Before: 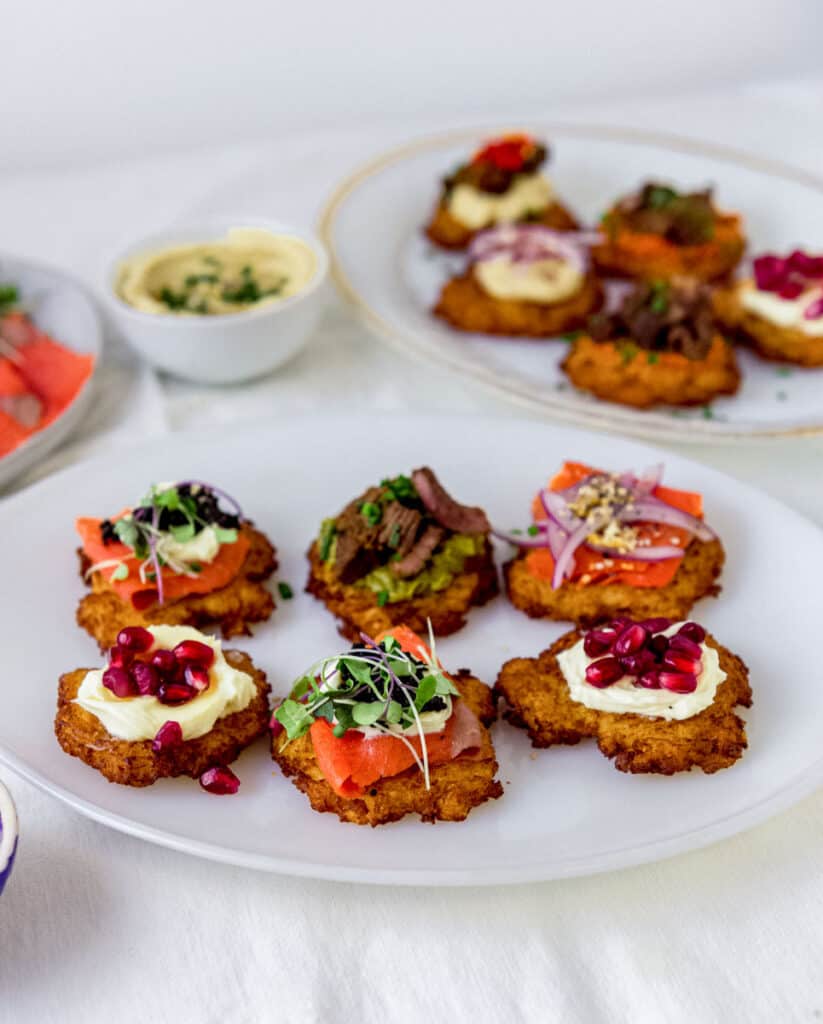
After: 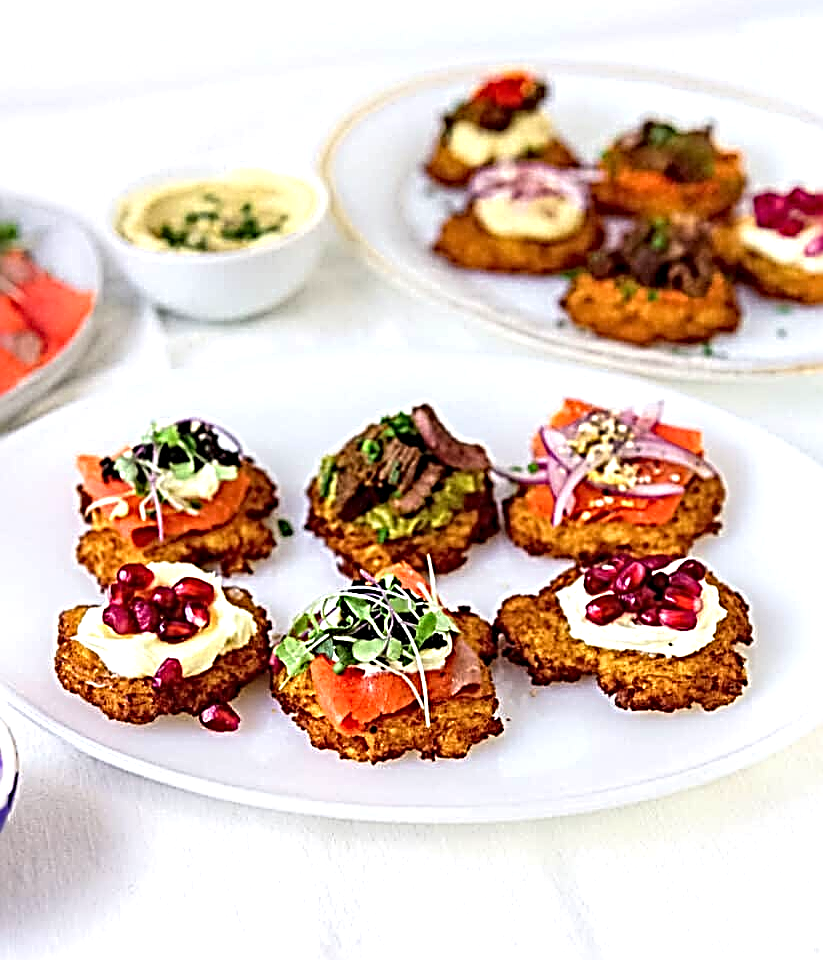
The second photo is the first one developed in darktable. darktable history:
crop and rotate: top 6.25%
exposure: exposure 0.6 EV, compensate highlight preservation false
sharpen: radius 3.158, amount 1.731
